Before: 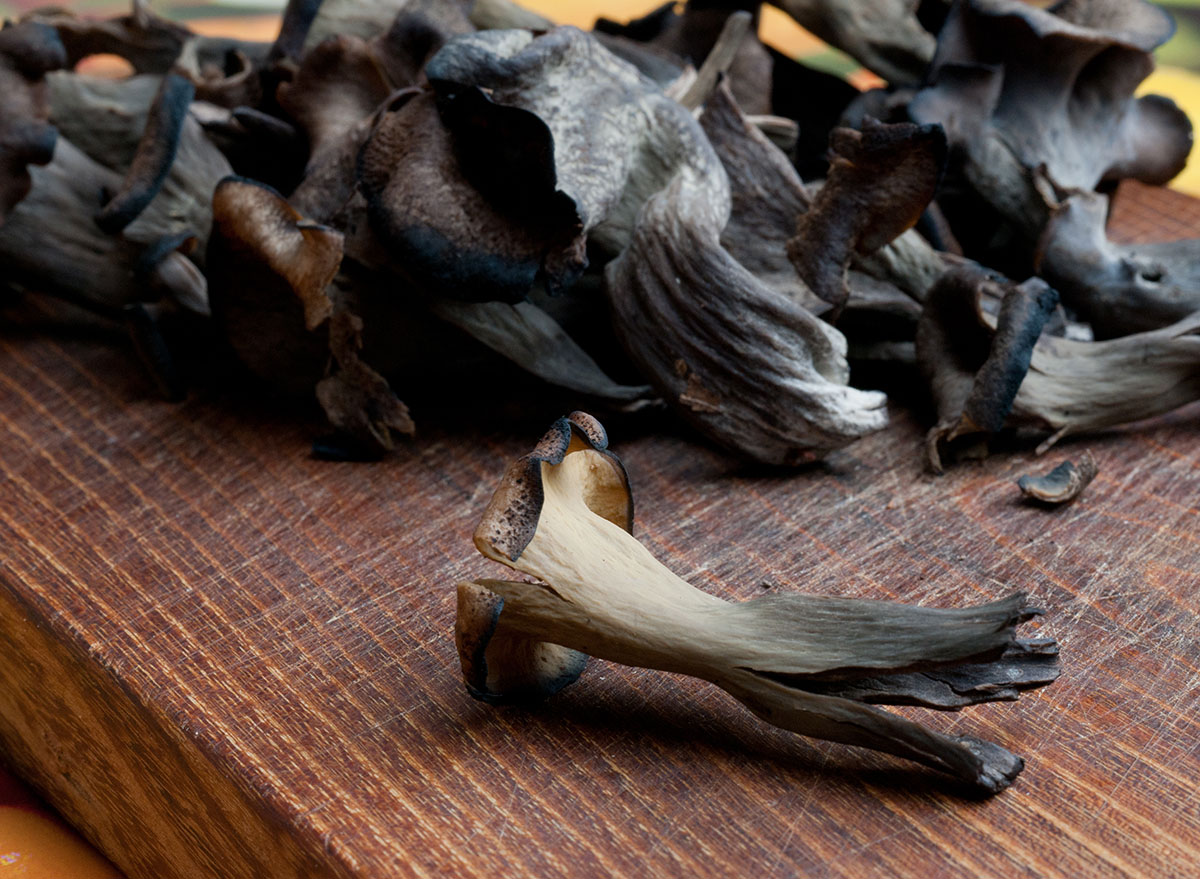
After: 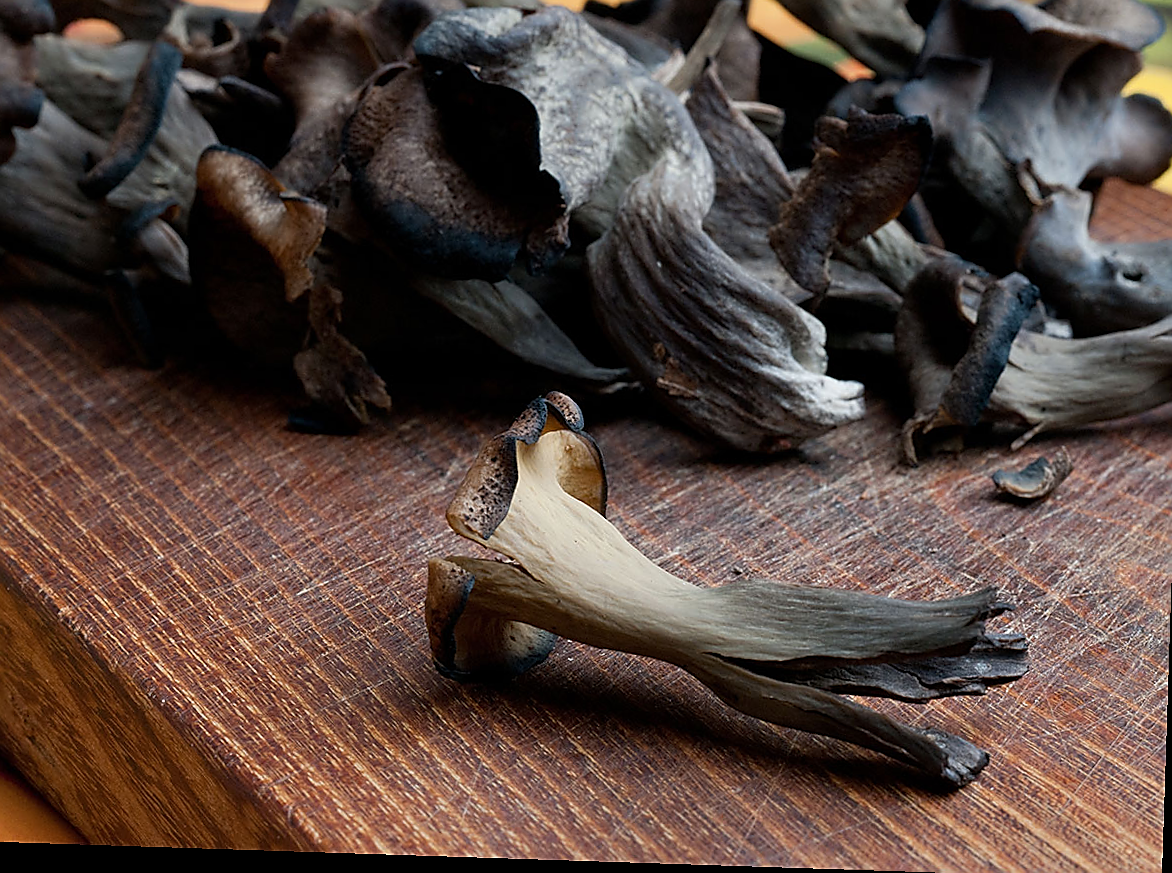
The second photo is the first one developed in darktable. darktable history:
sharpen: radius 1.402, amount 1.243, threshold 0.821
tone equalizer: edges refinement/feathering 500, mask exposure compensation -1.57 EV, preserve details no
crop and rotate: angle -1.88°, left 3.112%, top 4.232%, right 1.412%, bottom 0.639%
